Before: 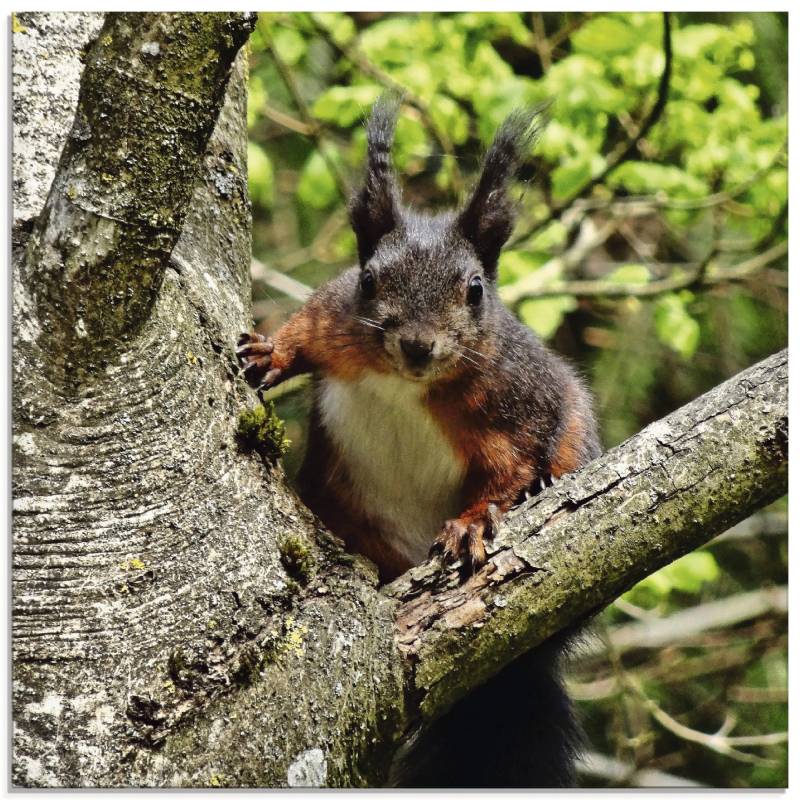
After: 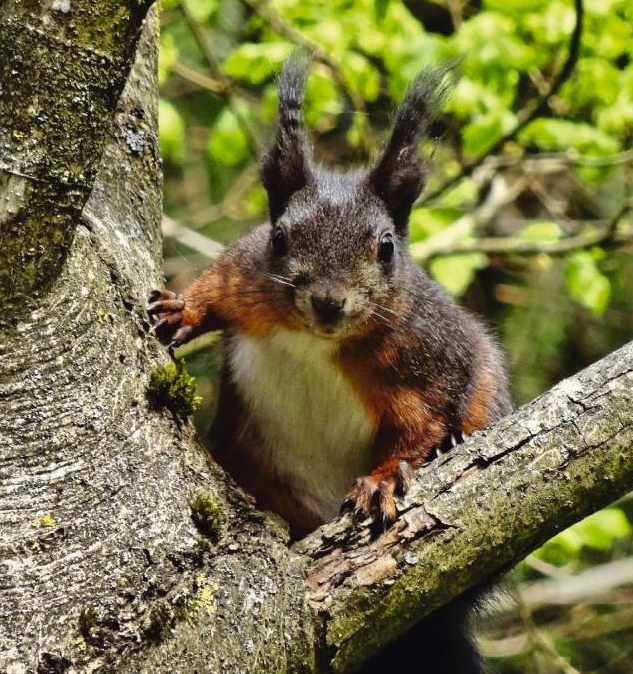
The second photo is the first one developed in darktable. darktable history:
crop: left 11.225%, top 5.381%, right 9.565%, bottom 10.314%
color balance: output saturation 110%
